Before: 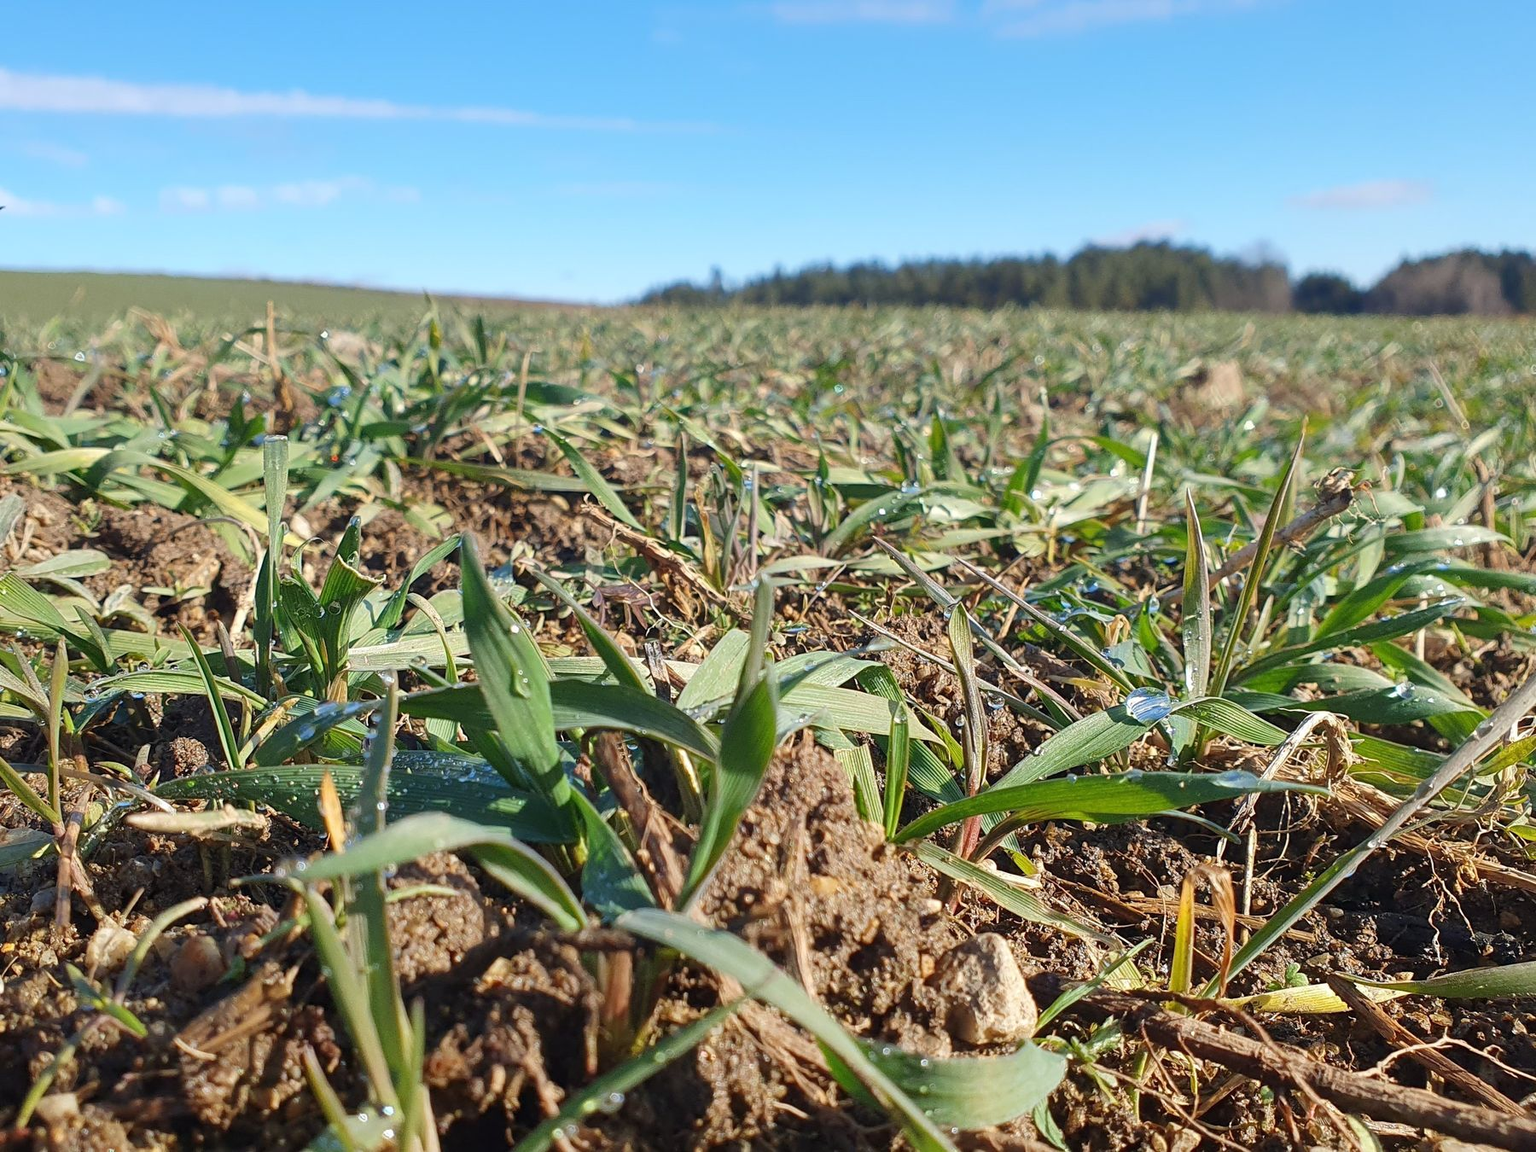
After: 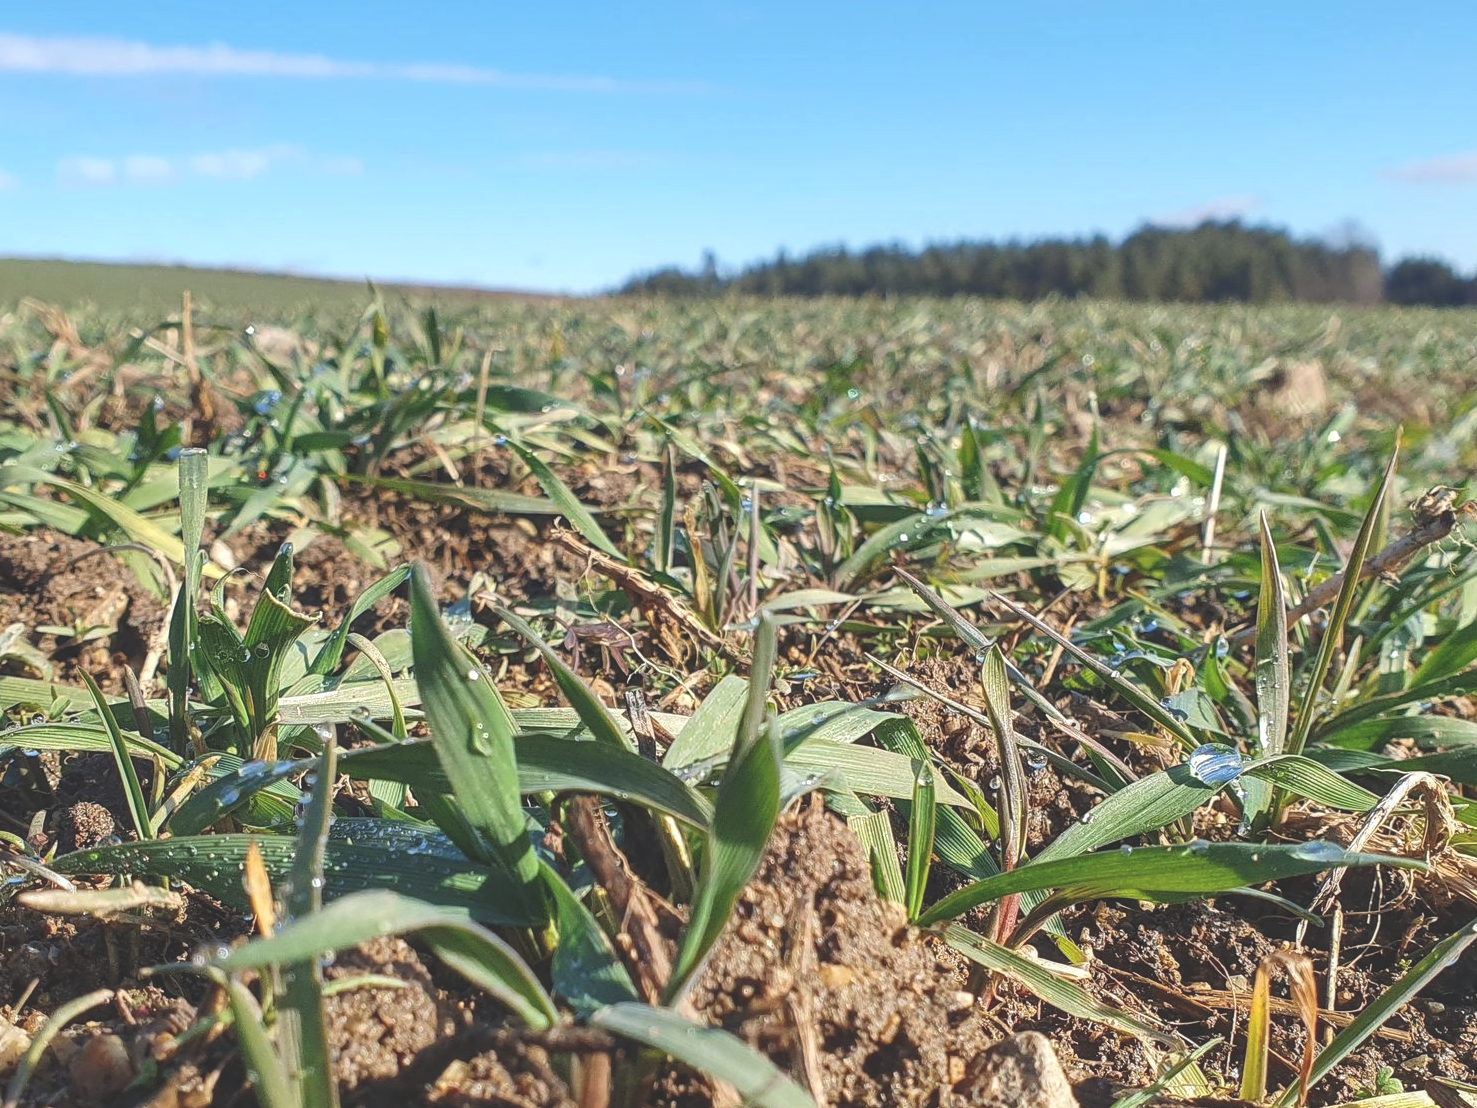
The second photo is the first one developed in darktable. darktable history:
crop and rotate: left 7.276%, top 4.666%, right 10.636%, bottom 13.206%
local contrast: on, module defaults
exposure: black level correction -0.028, compensate exposure bias true, compensate highlight preservation false
